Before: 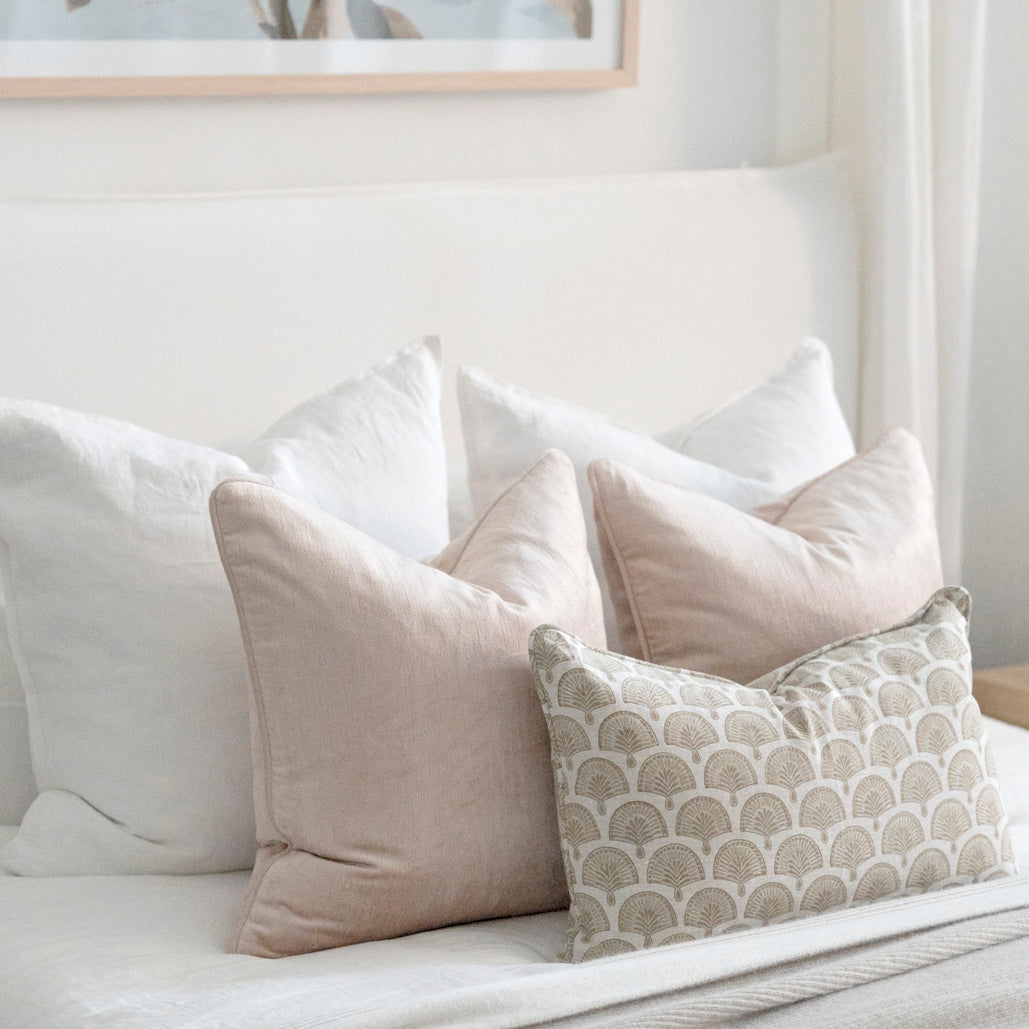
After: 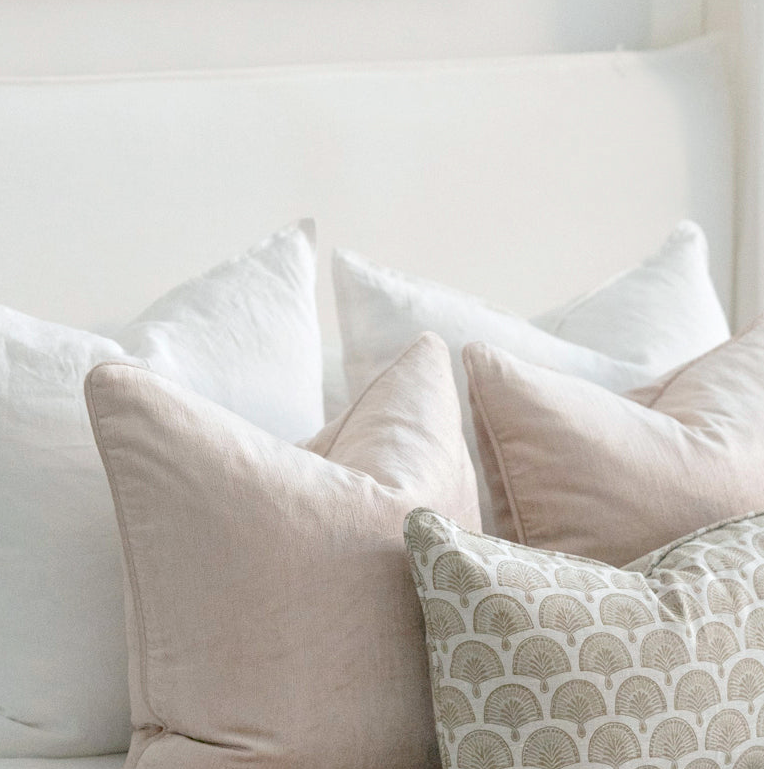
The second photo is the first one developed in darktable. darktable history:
color balance rgb: global offset › luminance -0.343%, global offset › chroma 0.105%, global offset › hue 162.84°, perceptual saturation grading › global saturation -1.979%, perceptual saturation grading › highlights -6.939%, perceptual saturation grading › mid-tones 8.597%, perceptual saturation grading › shadows 3.491%
crop and rotate: left 12.15%, top 11.456%, right 13.514%, bottom 13.809%
